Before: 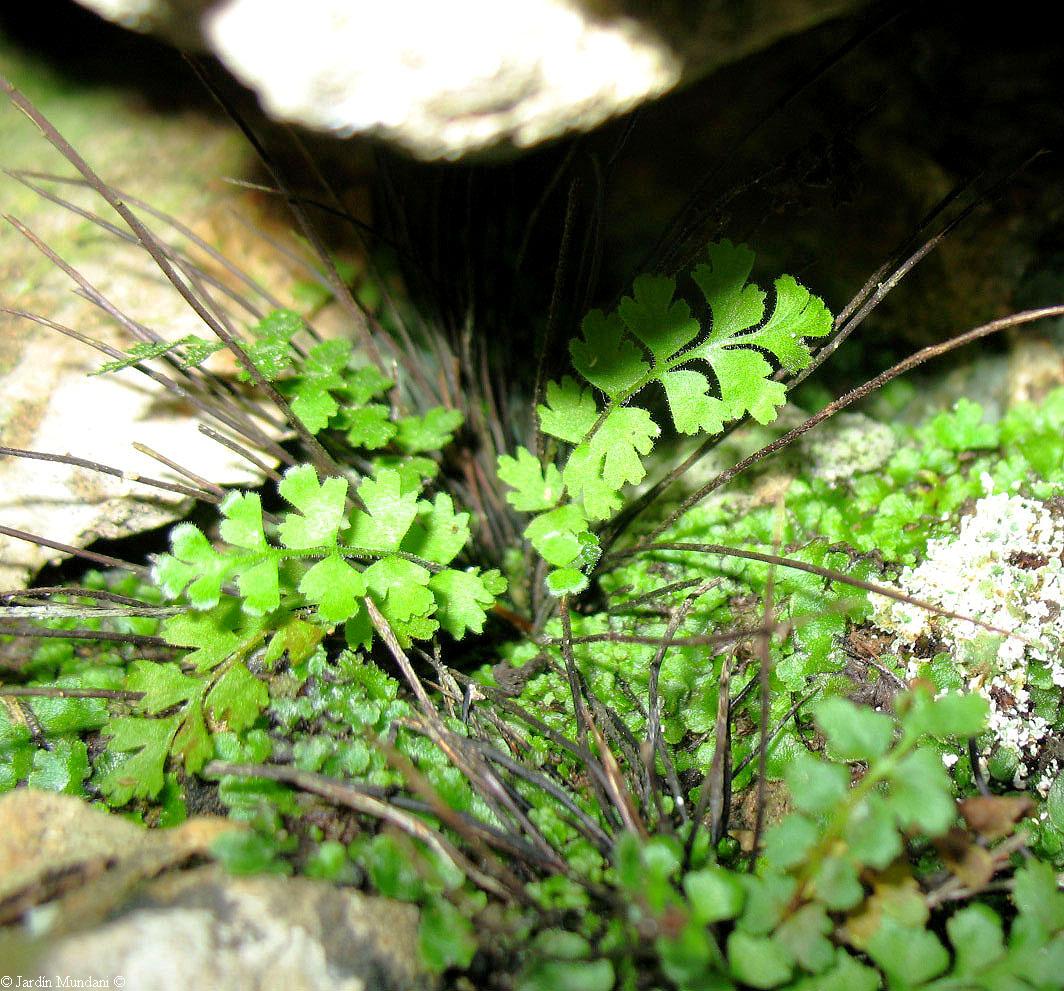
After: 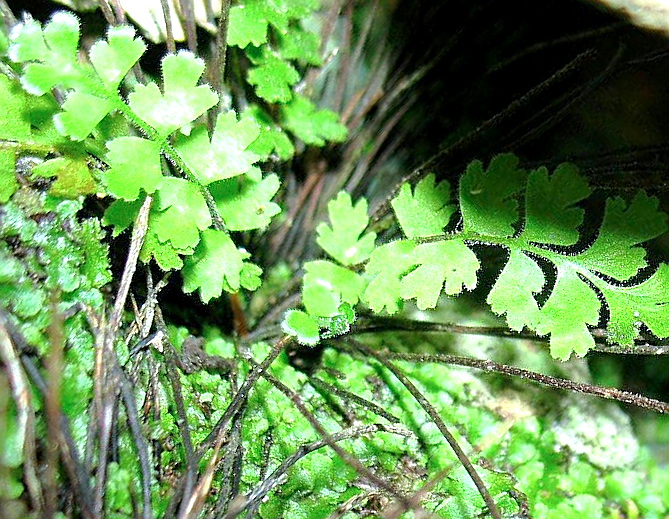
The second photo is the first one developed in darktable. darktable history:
sharpen: amount 0.579
color calibration: illuminant custom, x 0.368, y 0.373, temperature 4340.55 K
crop and rotate: angle -45.15°, top 16.788%, right 0.962%, bottom 11.663%
exposure: black level correction 0.001, exposure 0.498 EV, compensate highlight preservation false
